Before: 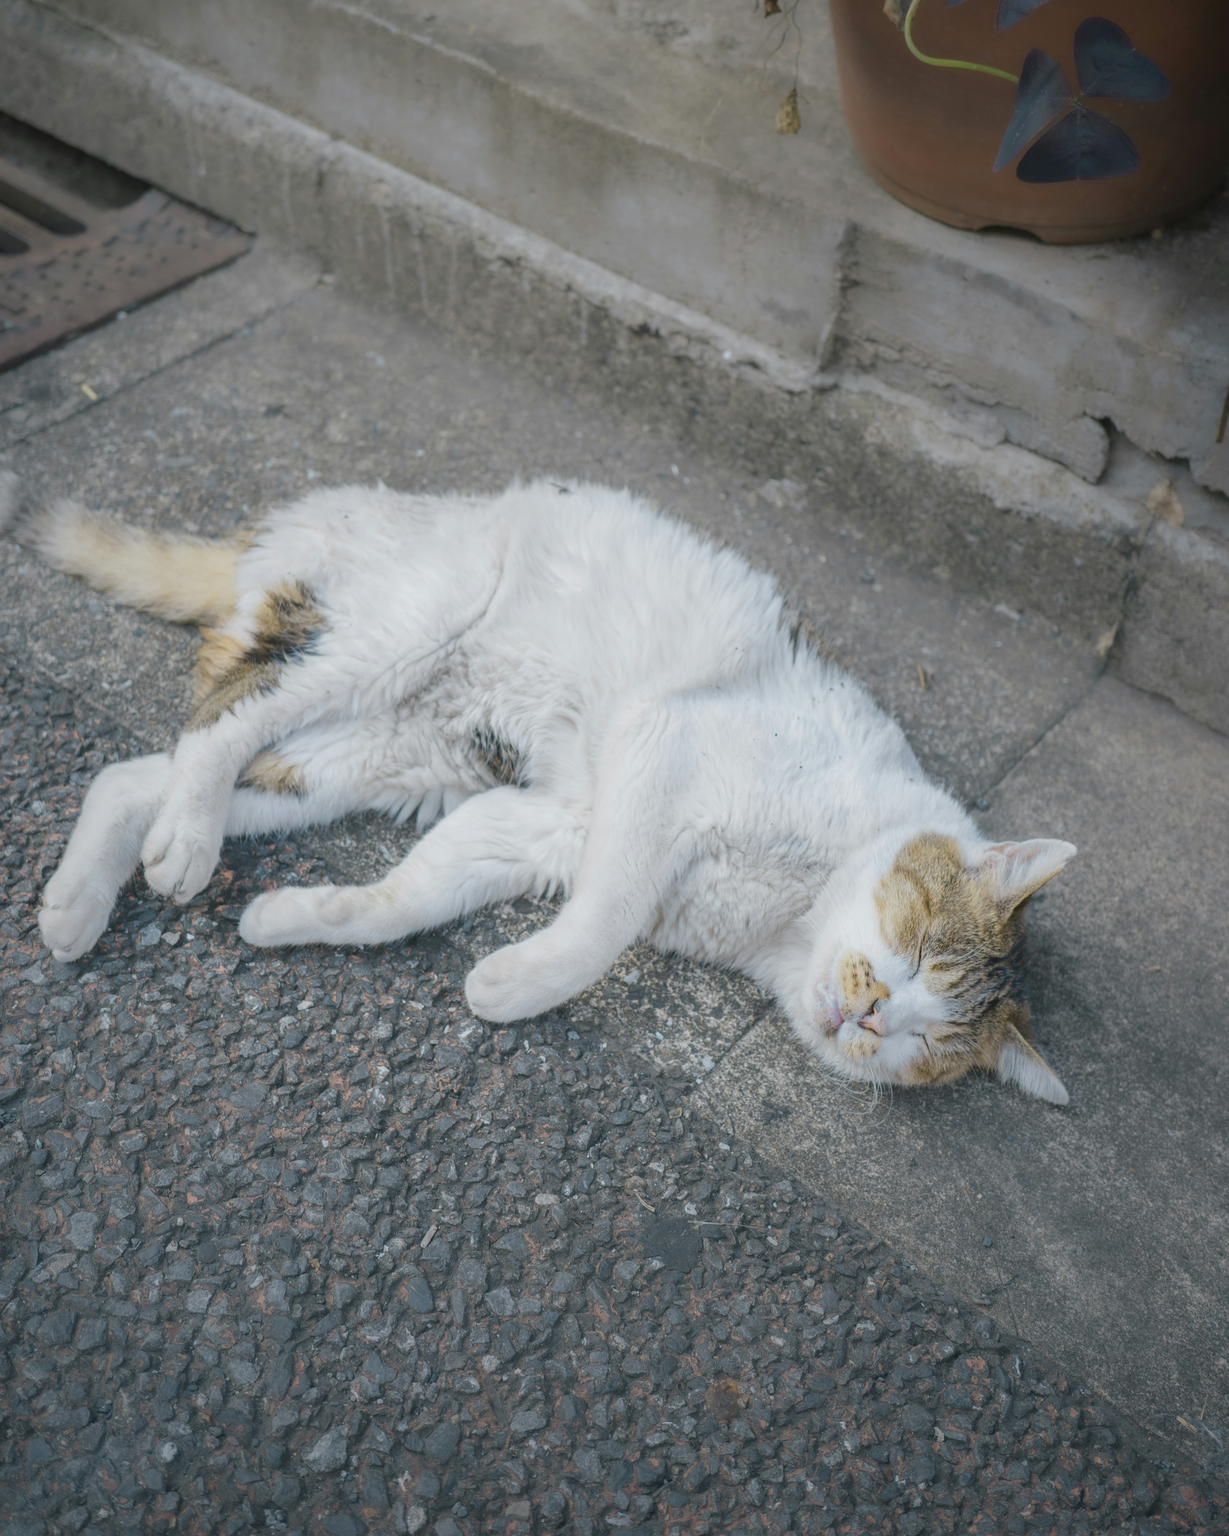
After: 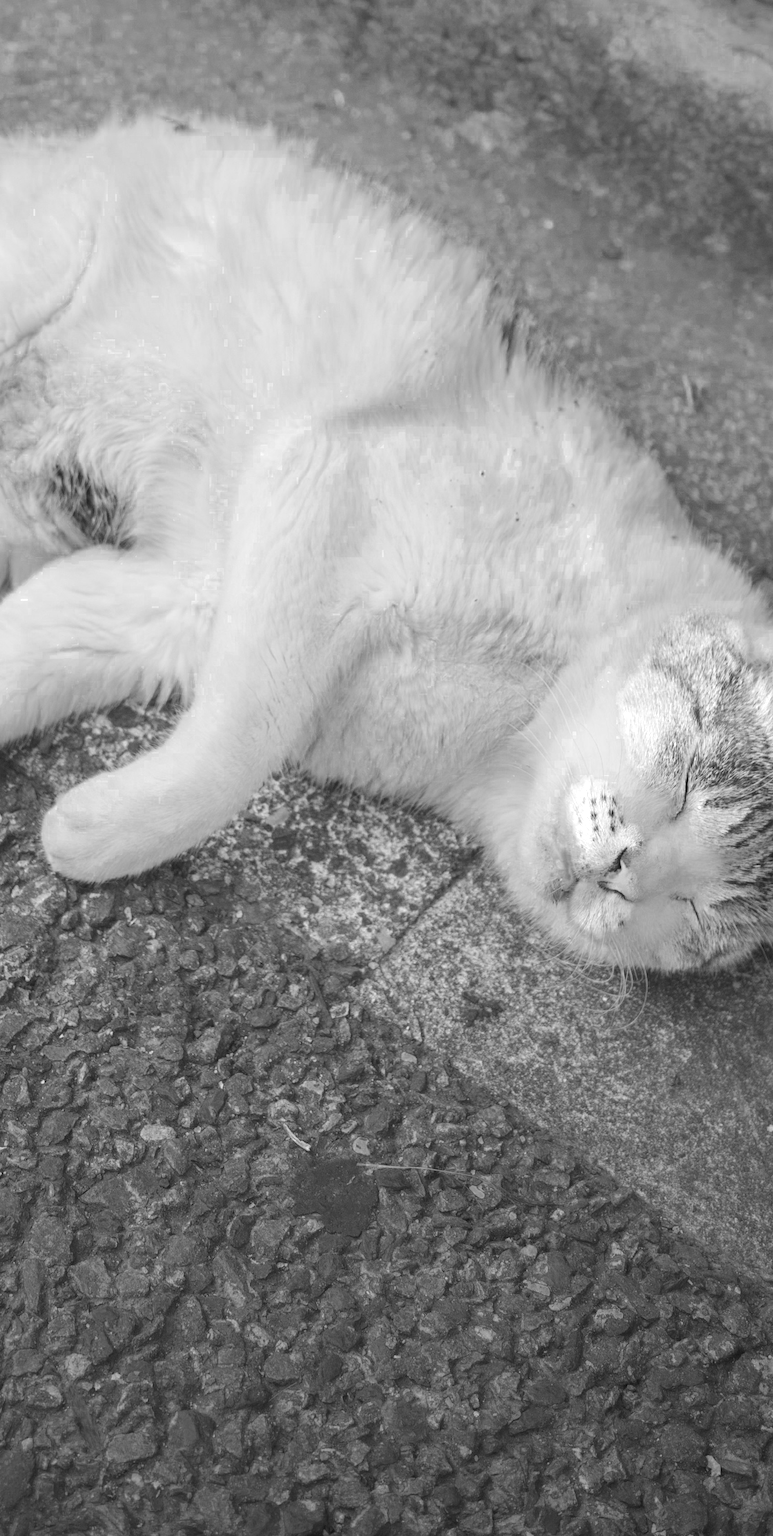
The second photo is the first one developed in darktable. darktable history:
crop: left 35.503%, top 26.124%, right 20.089%, bottom 3.37%
color zones: curves: ch0 [(0, 0.554) (0.146, 0.662) (0.293, 0.86) (0.503, 0.774) (0.637, 0.106) (0.74, 0.072) (0.866, 0.488) (0.998, 0.569)]; ch1 [(0, 0) (0.143, 0) (0.286, 0) (0.429, 0) (0.571, 0) (0.714, 0) (0.857, 0)]
tone equalizer: -8 EV -0.394 EV, -7 EV -0.411 EV, -6 EV -0.359 EV, -5 EV -0.231 EV, -3 EV 0.243 EV, -2 EV 0.327 EV, -1 EV 0.406 EV, +0 EV 0.444 EV, edges refinement/feathering 500, mask exposure compensation -1.57 EV, preserve details no
